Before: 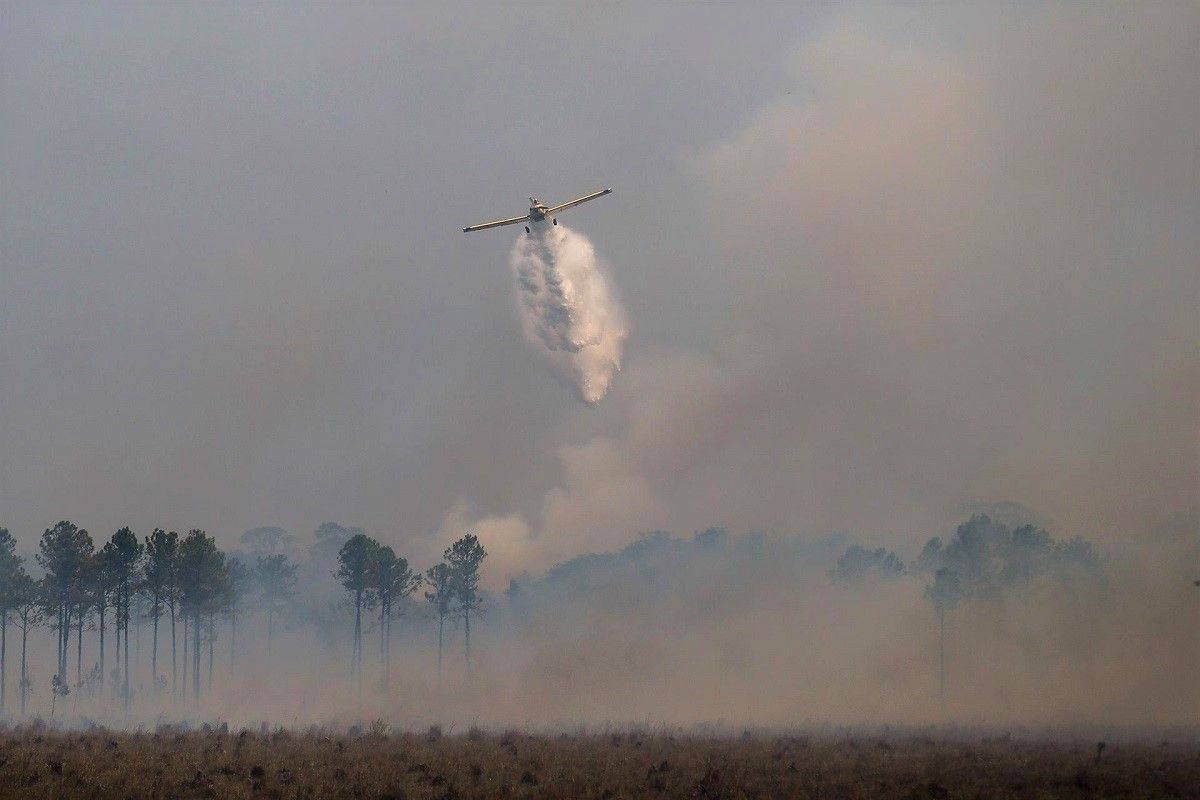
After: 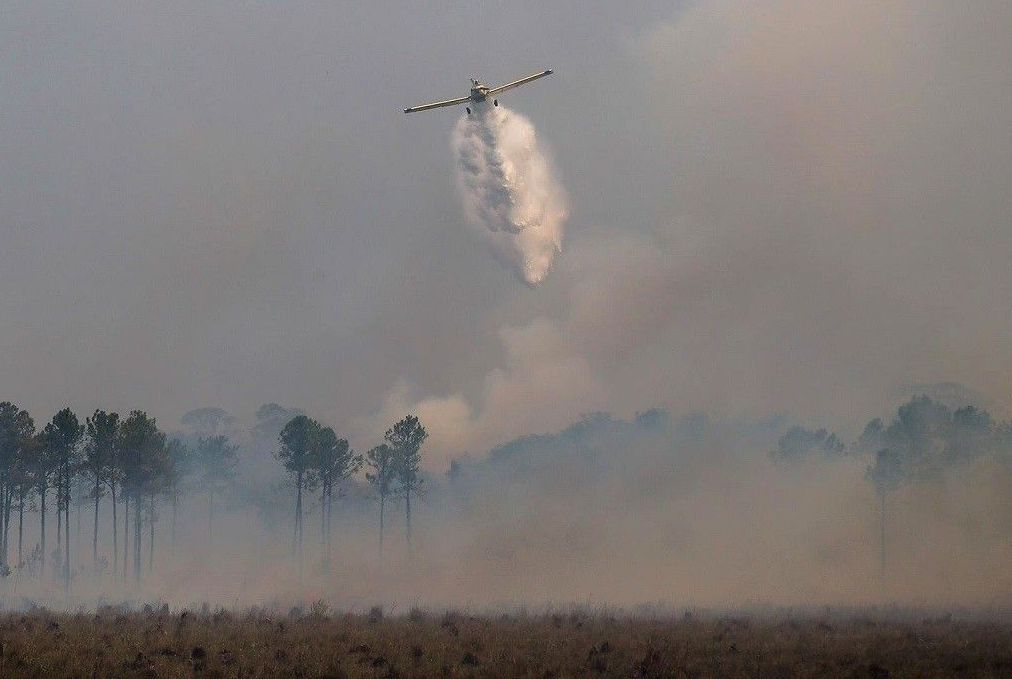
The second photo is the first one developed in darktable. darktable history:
crop and rotate: left 4.98%, top 15.105%, right 10.647%
